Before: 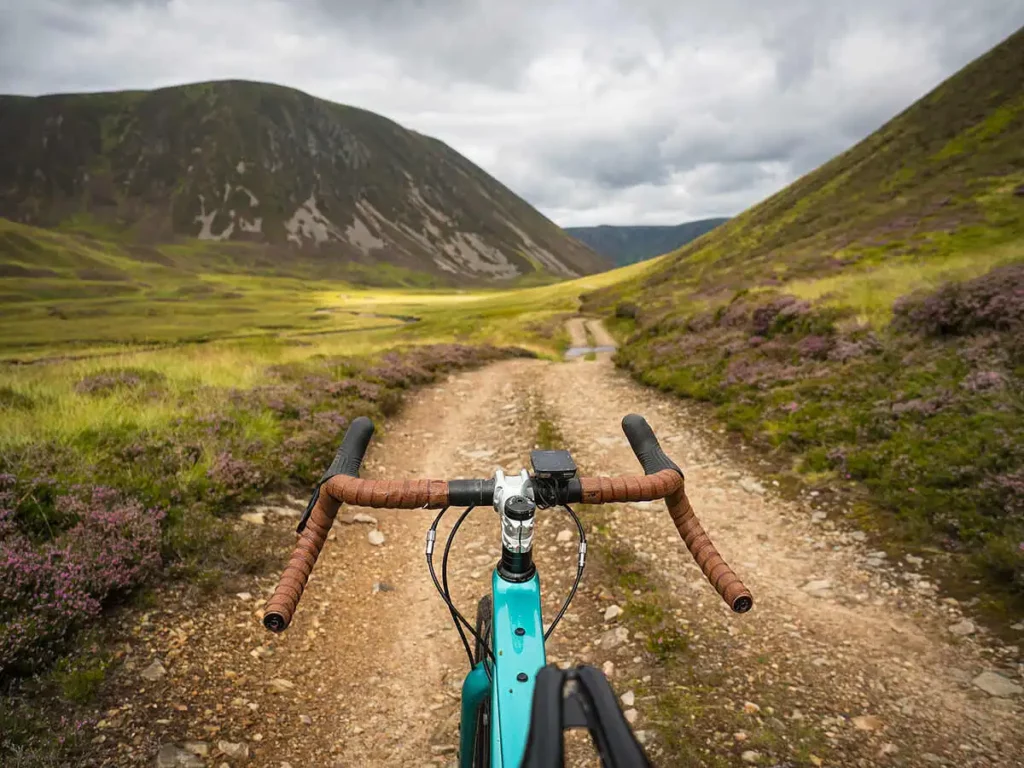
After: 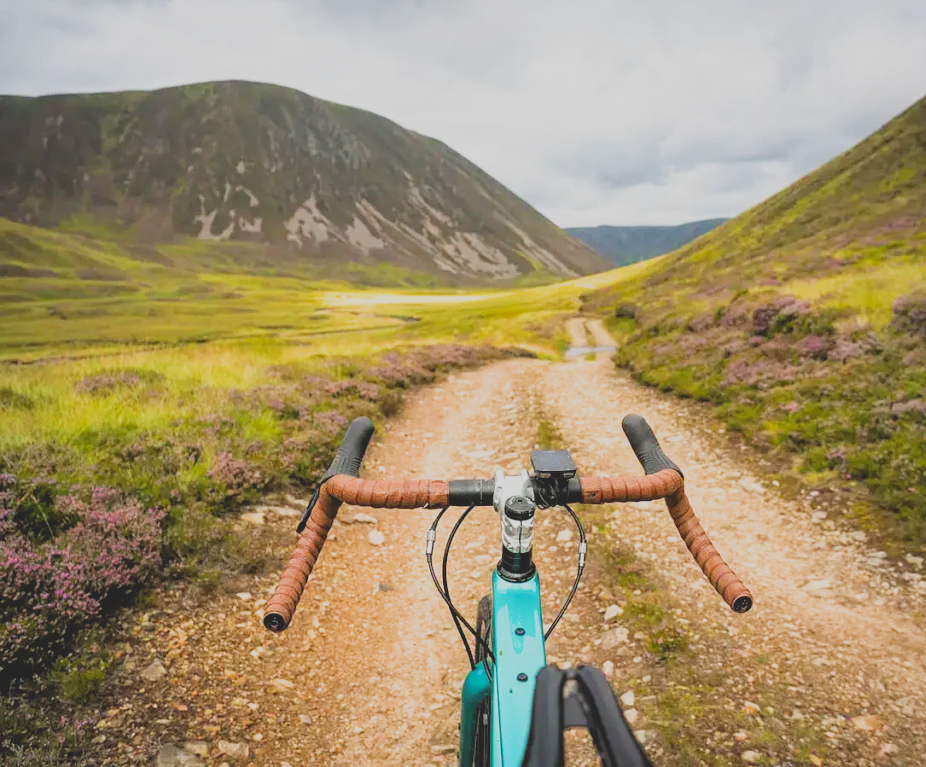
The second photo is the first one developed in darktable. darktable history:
exposure: exposure 1 EV, compensate highlight preservation false
filmic rgb: black relative exposure -5 EV, white relative exposure 3.5 EV, threshold 2.99 EV, hardness 3.17, contrast 1.199, highlights saturation mix -48.94%, enable highlight reconstruction true
contrast brightness saturation: contrast -0.291
crop: right 9.486%, bottom 0.028%
